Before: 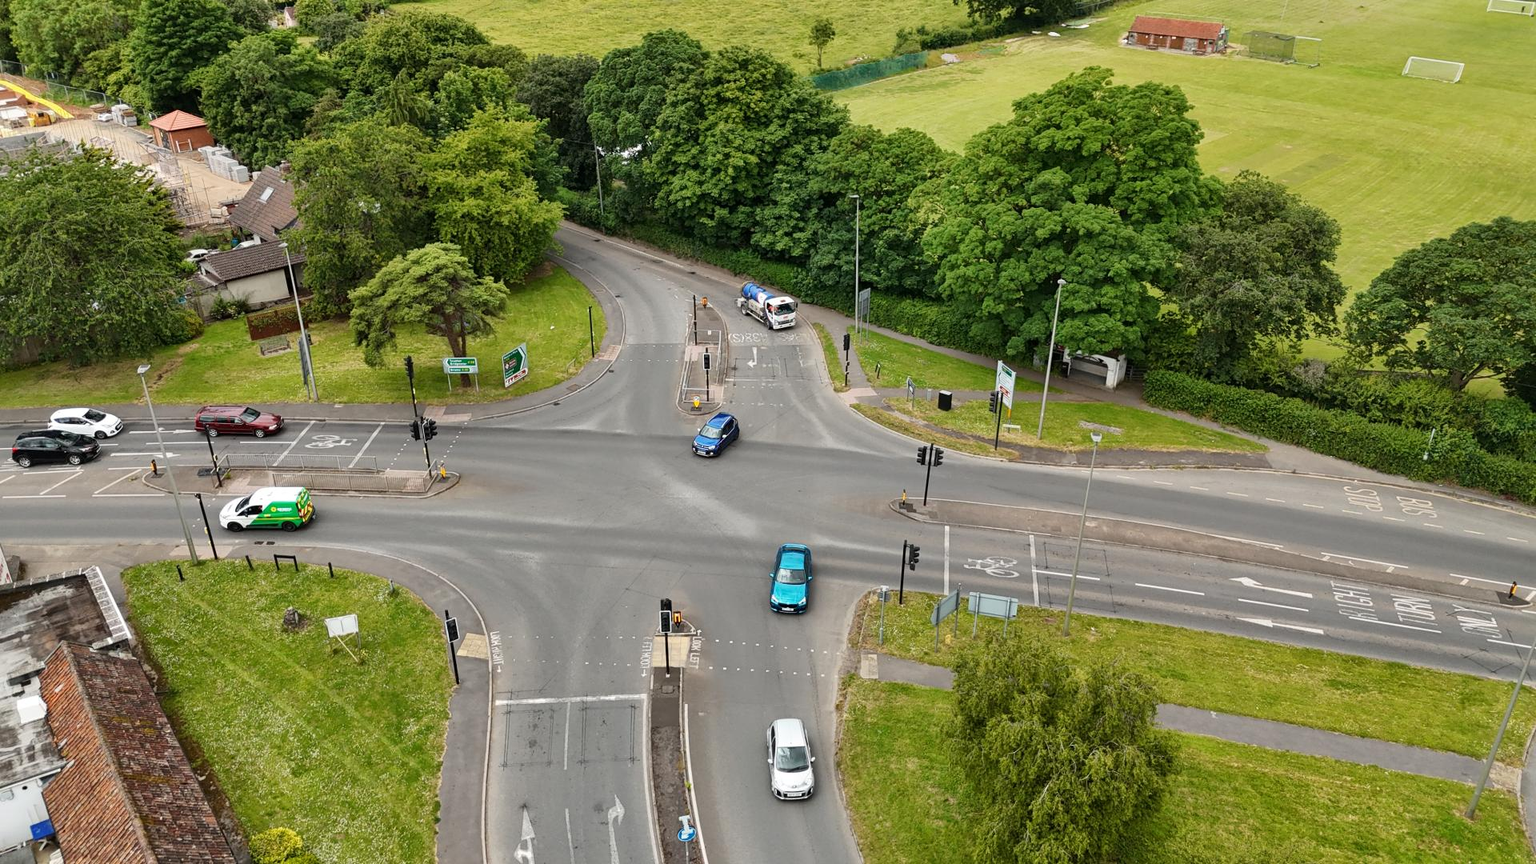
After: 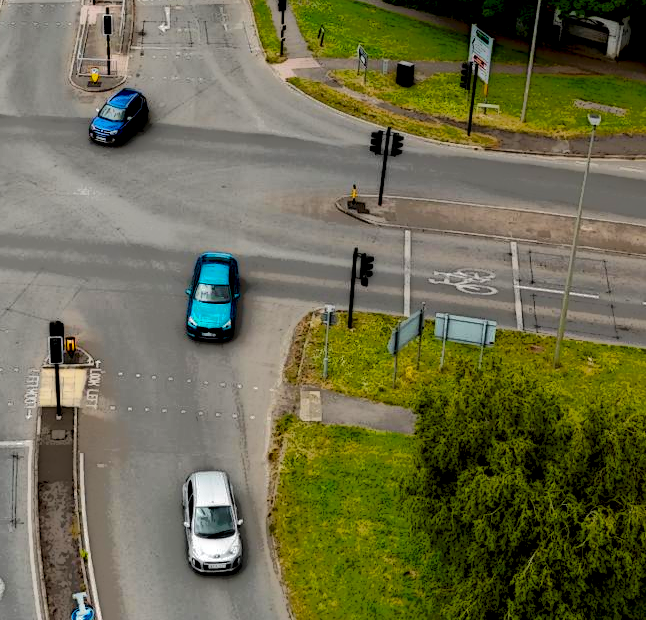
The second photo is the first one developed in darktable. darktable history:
local contrast: highlights 4%, shadows 241%, detail 164%, midtone range 0.004
crop: left 40.437%, top 39.619%, right 25.885%, bottom 2.885%
color balance rgb: linear chroma grading › global chroma 8.701%, perceptual saturation grading › global saturation 17.659%, perceptual brilliance grading › global brilliance 2.836%, perceptual brilliance grading › highlights -2.675%, perceptual brilliance grading › shadows 2.917%, global vibrance 20%
